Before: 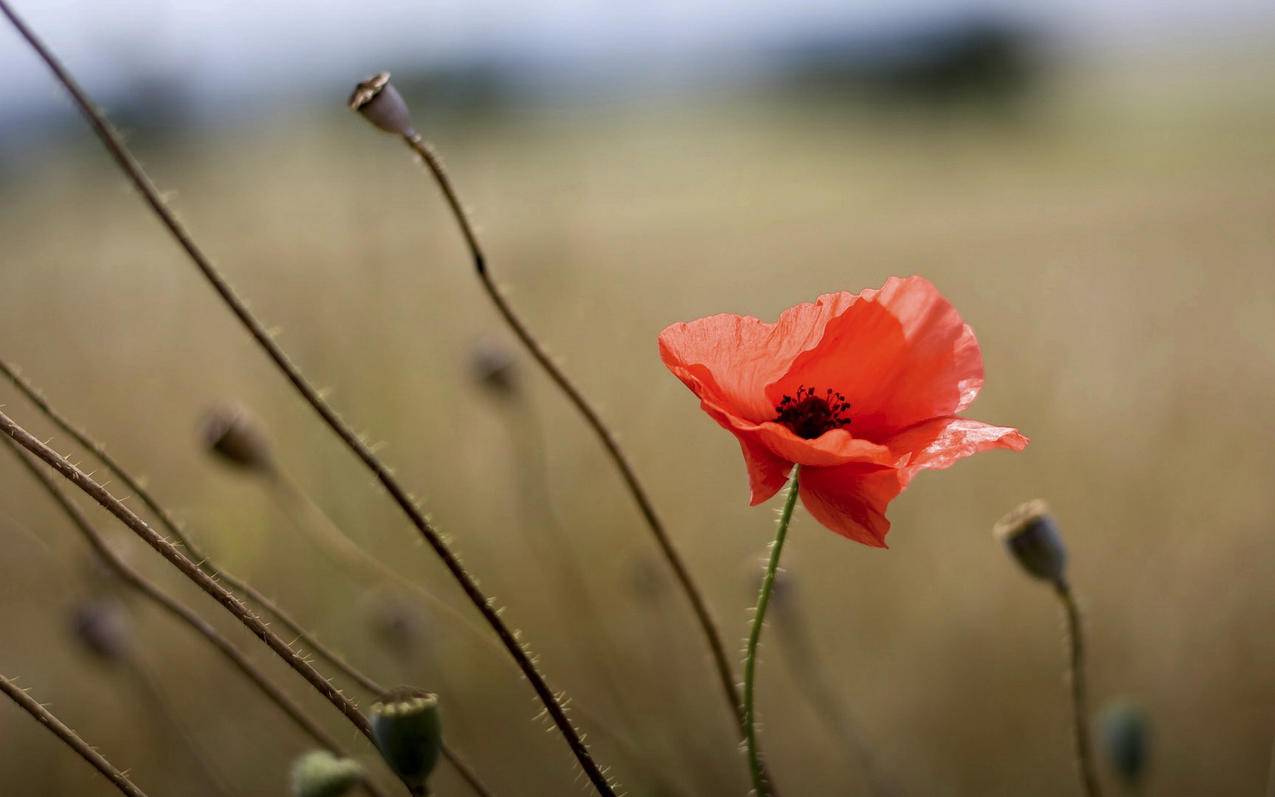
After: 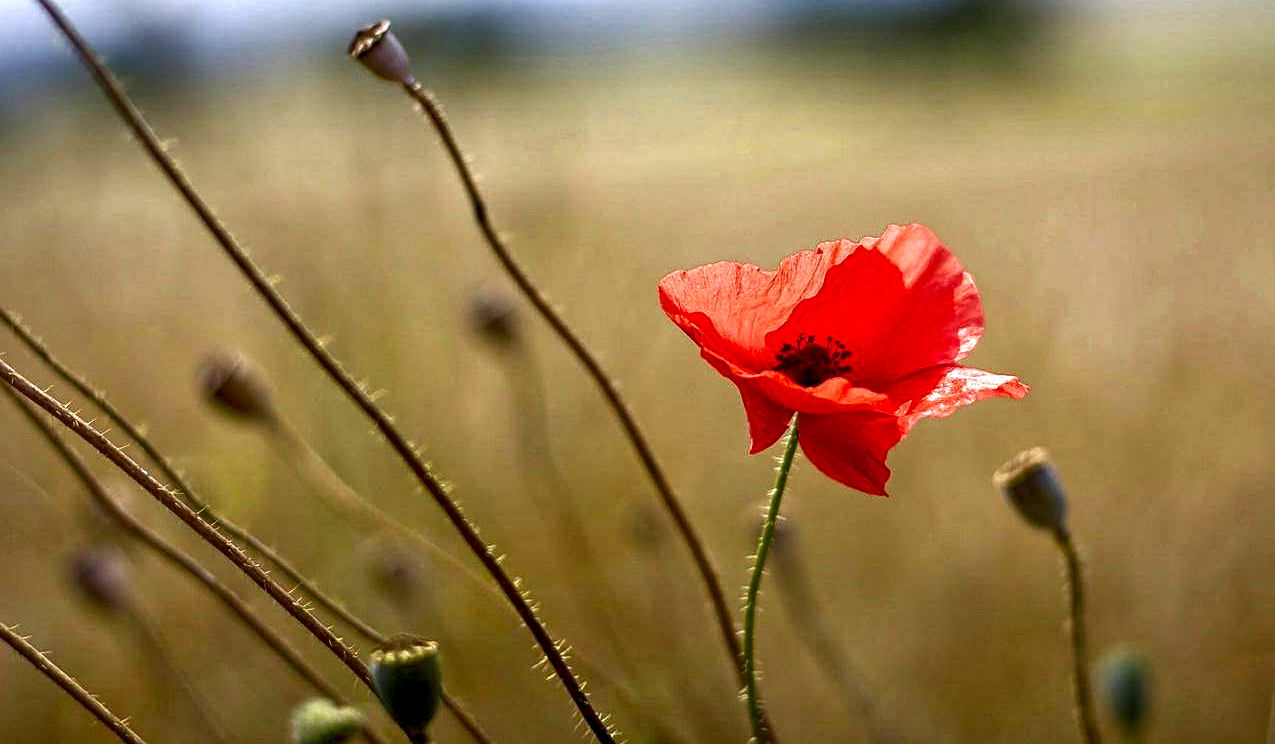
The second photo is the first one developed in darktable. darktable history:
contrast brightness saturation: brightness -0.245, saturation 0.196
sharpen: on, module defaults
tone equalizer: -7 EV 0.162 EV, -6 EV 0.593 EV, -5 EV 1.12 EV, -4 EV 1.35 EV, -3 EV 1.16 EV, -2 EV 0.6 EV, -1 EV 0.153 EV
local contrast: on, module defaults
crop and rotate: top 6.591%
exposure: exposure 0.639 EV, compensate exposure bias true, compensate highlight preservation false
